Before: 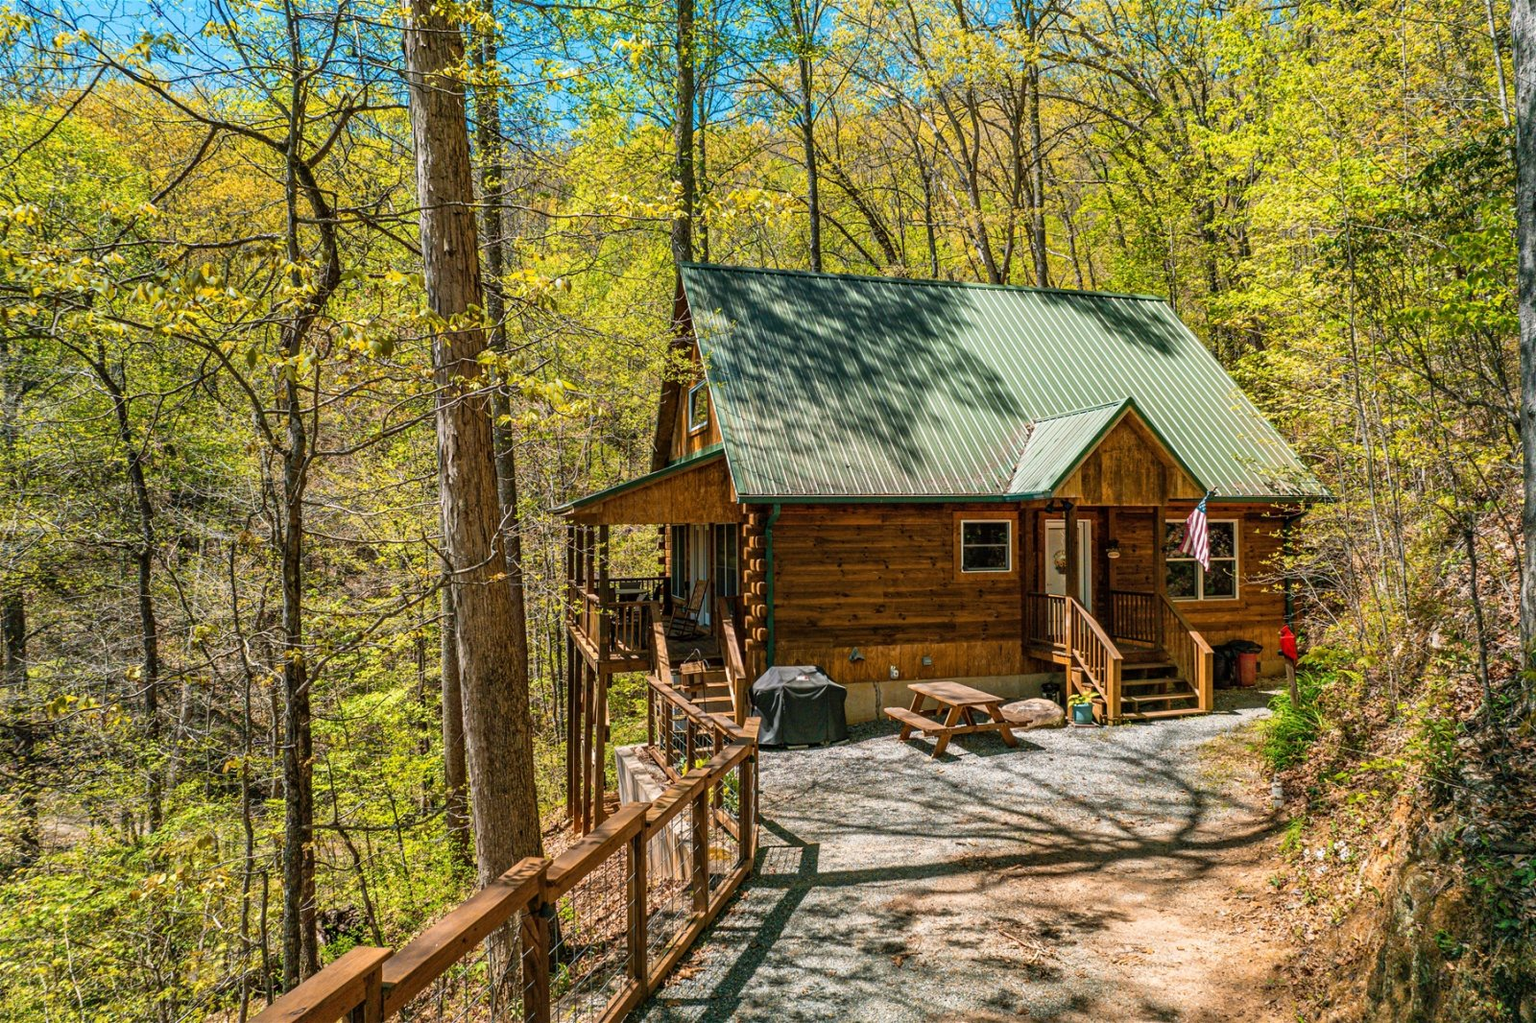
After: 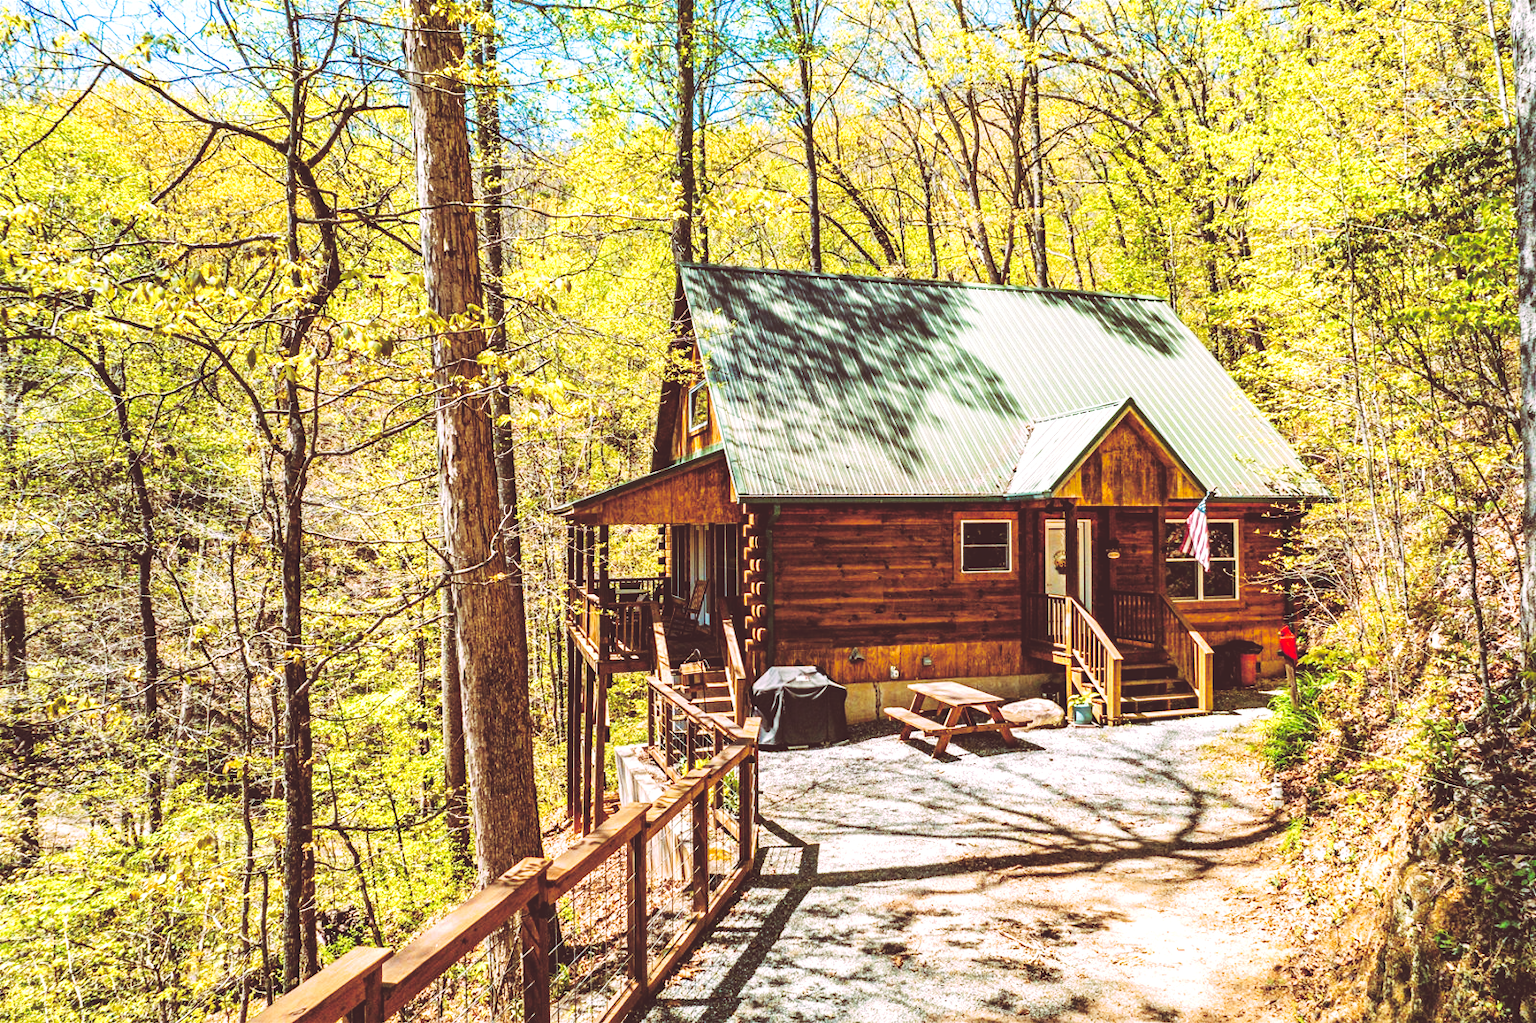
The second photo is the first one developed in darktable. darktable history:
tone curve: curves: ch0 [(0, 0) (0.003, 0.172) (0.011, 0.177) (0.025, 0.177) (0.044, 0.177) (0.069, 0.178) (0.1, 0.181) (0.136, 0.19) (0.177, 0.208) (0.224, 0.226) (0.277, 0.274) (0.335, 0.338) (0.399, 0.43) (0.468, 0.535) (0.543, 0.635) (0.623, 0.726) (0.709, 0.815) (0.801, 0.882) (0.898, 0.936) (1, 1)], preserve colors none
exposure: black level correction -0.001, exposure 0.9 EV, compensate exposure bias true, compensate highlight preservation false
split-toning: highlights › hue 298.8°, highlights › saturation 0.73, compress 41.76%
